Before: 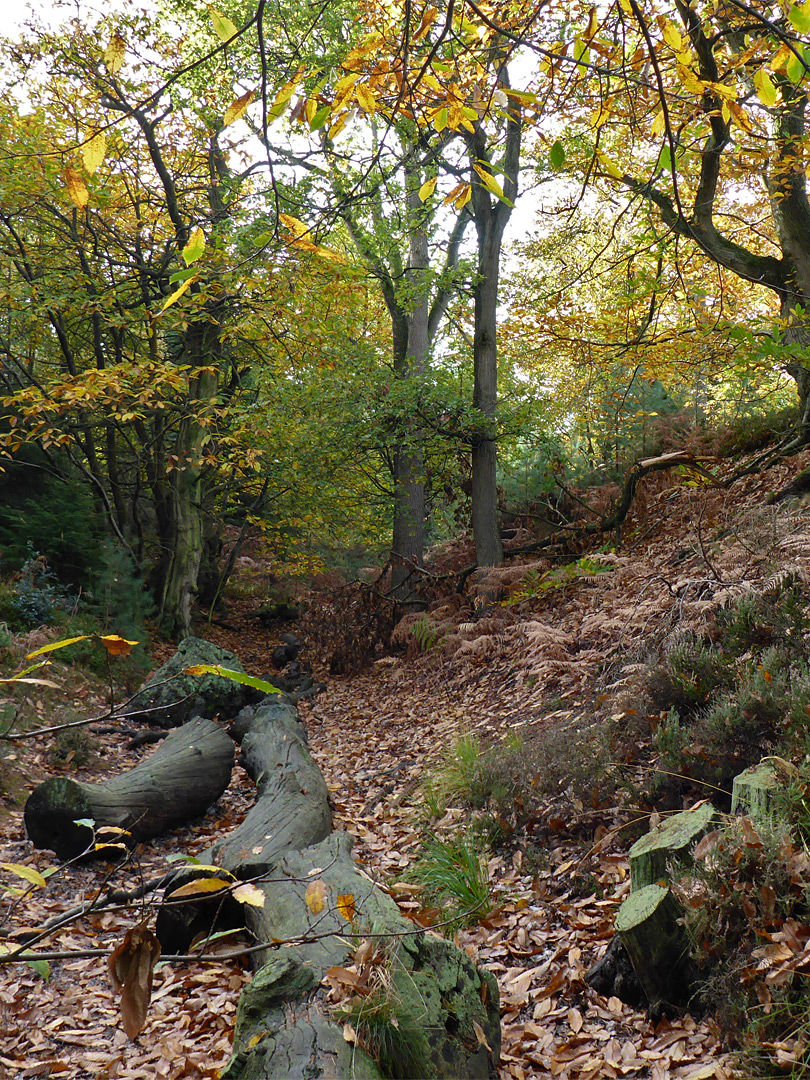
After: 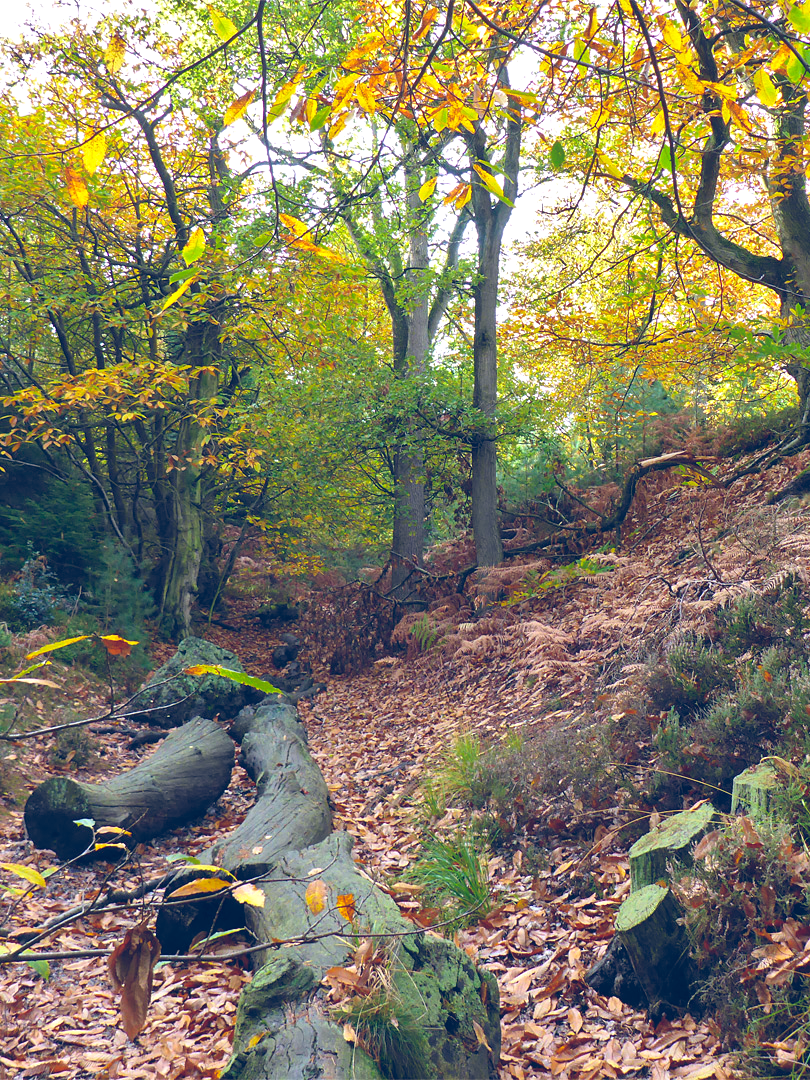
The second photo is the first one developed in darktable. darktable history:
color balance rgb: highlights gain › chroma 0.252%, highlights gain › hue 330.03°, global offset › luminance 0.426%, global offset › chroma 0.215%, global offset › hue 255.77°, linear chroma grading › global chroma 1.771%, linear chroma grading › mid-tones -0.556%, perceptual saturation grading › global saturation 0.164%, perceptual brilliance grading › highlights 10.243%, perceptual brilliance grading › mid-tones 4.579%
contrast brightness saturation: contrast 0.065, brightness 0.176, saturation 0.409
